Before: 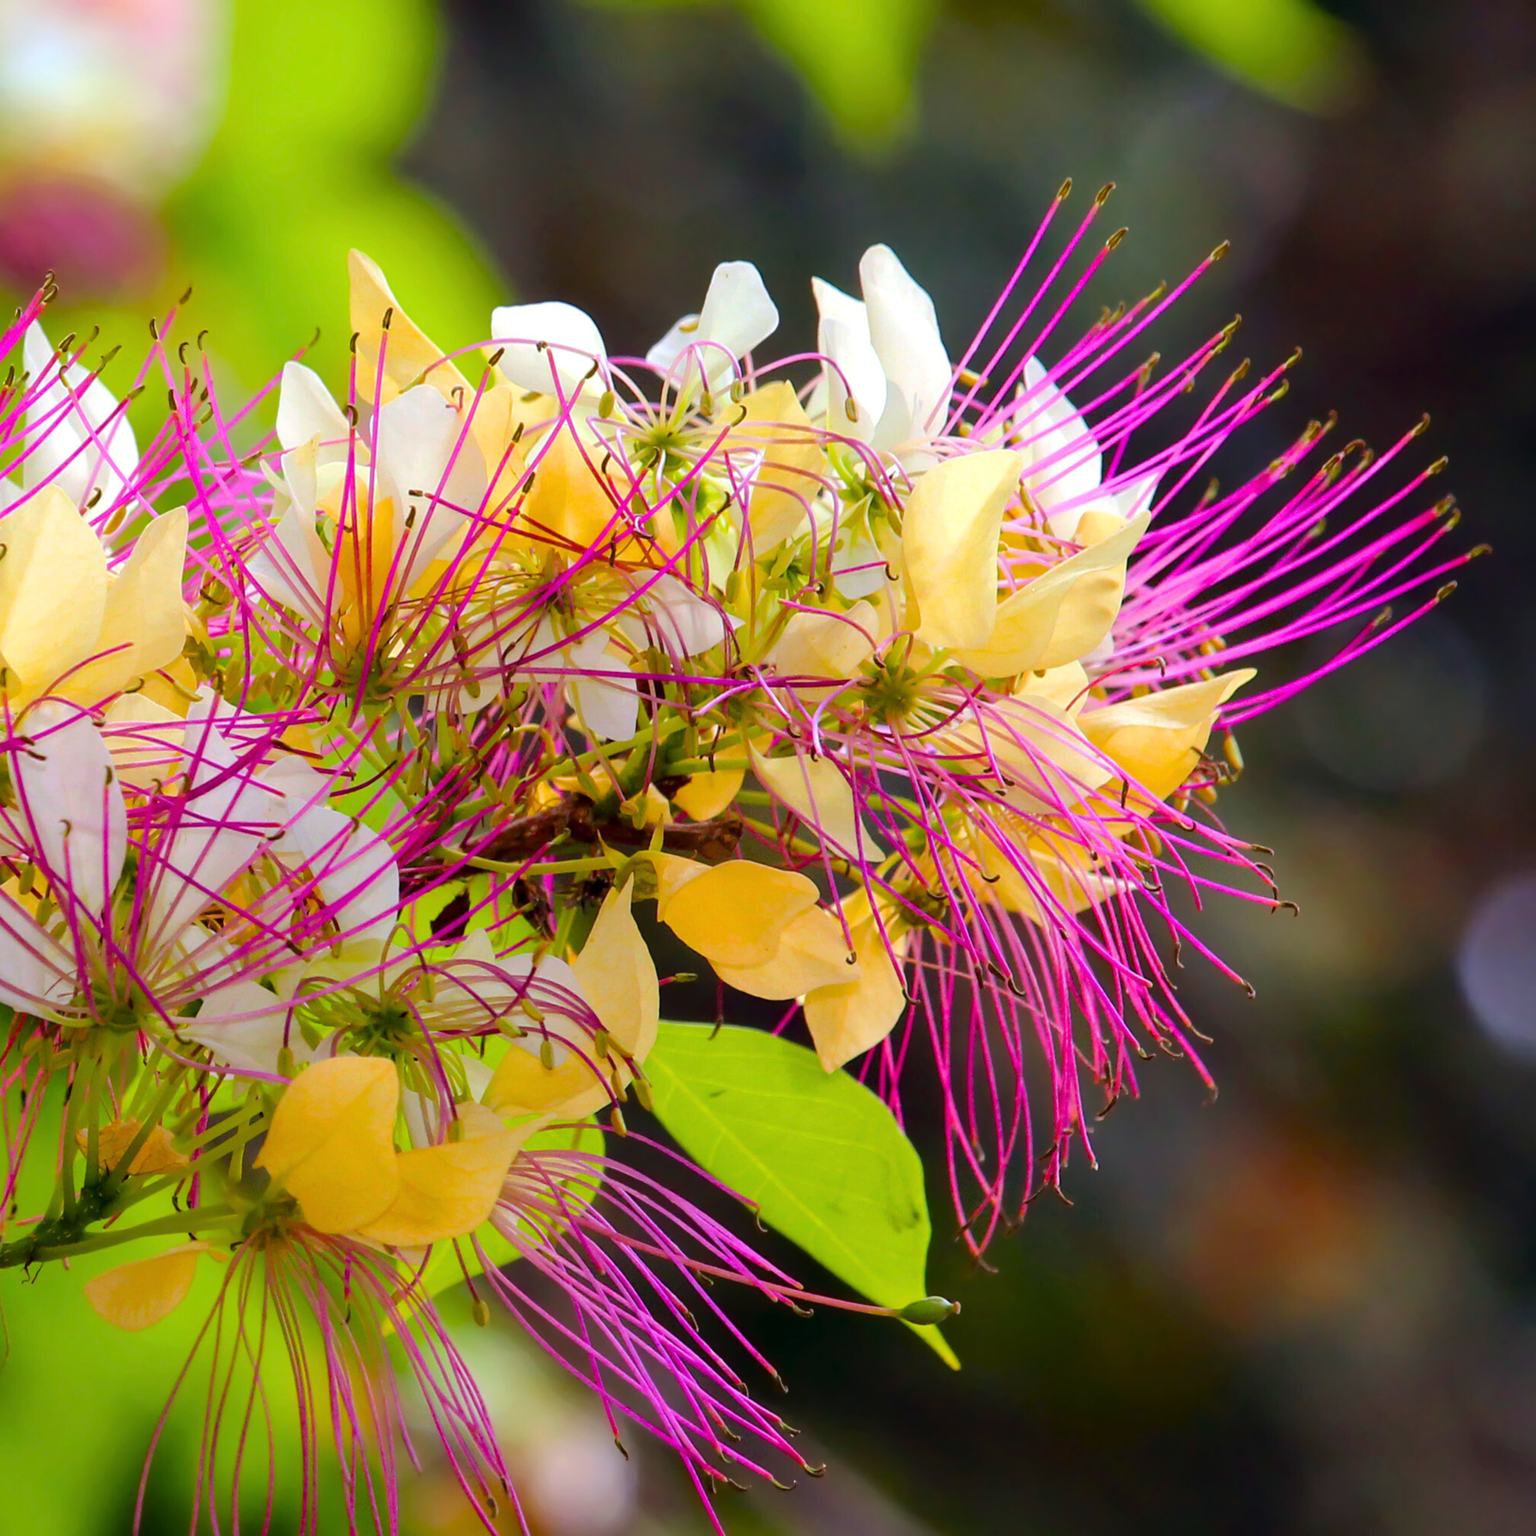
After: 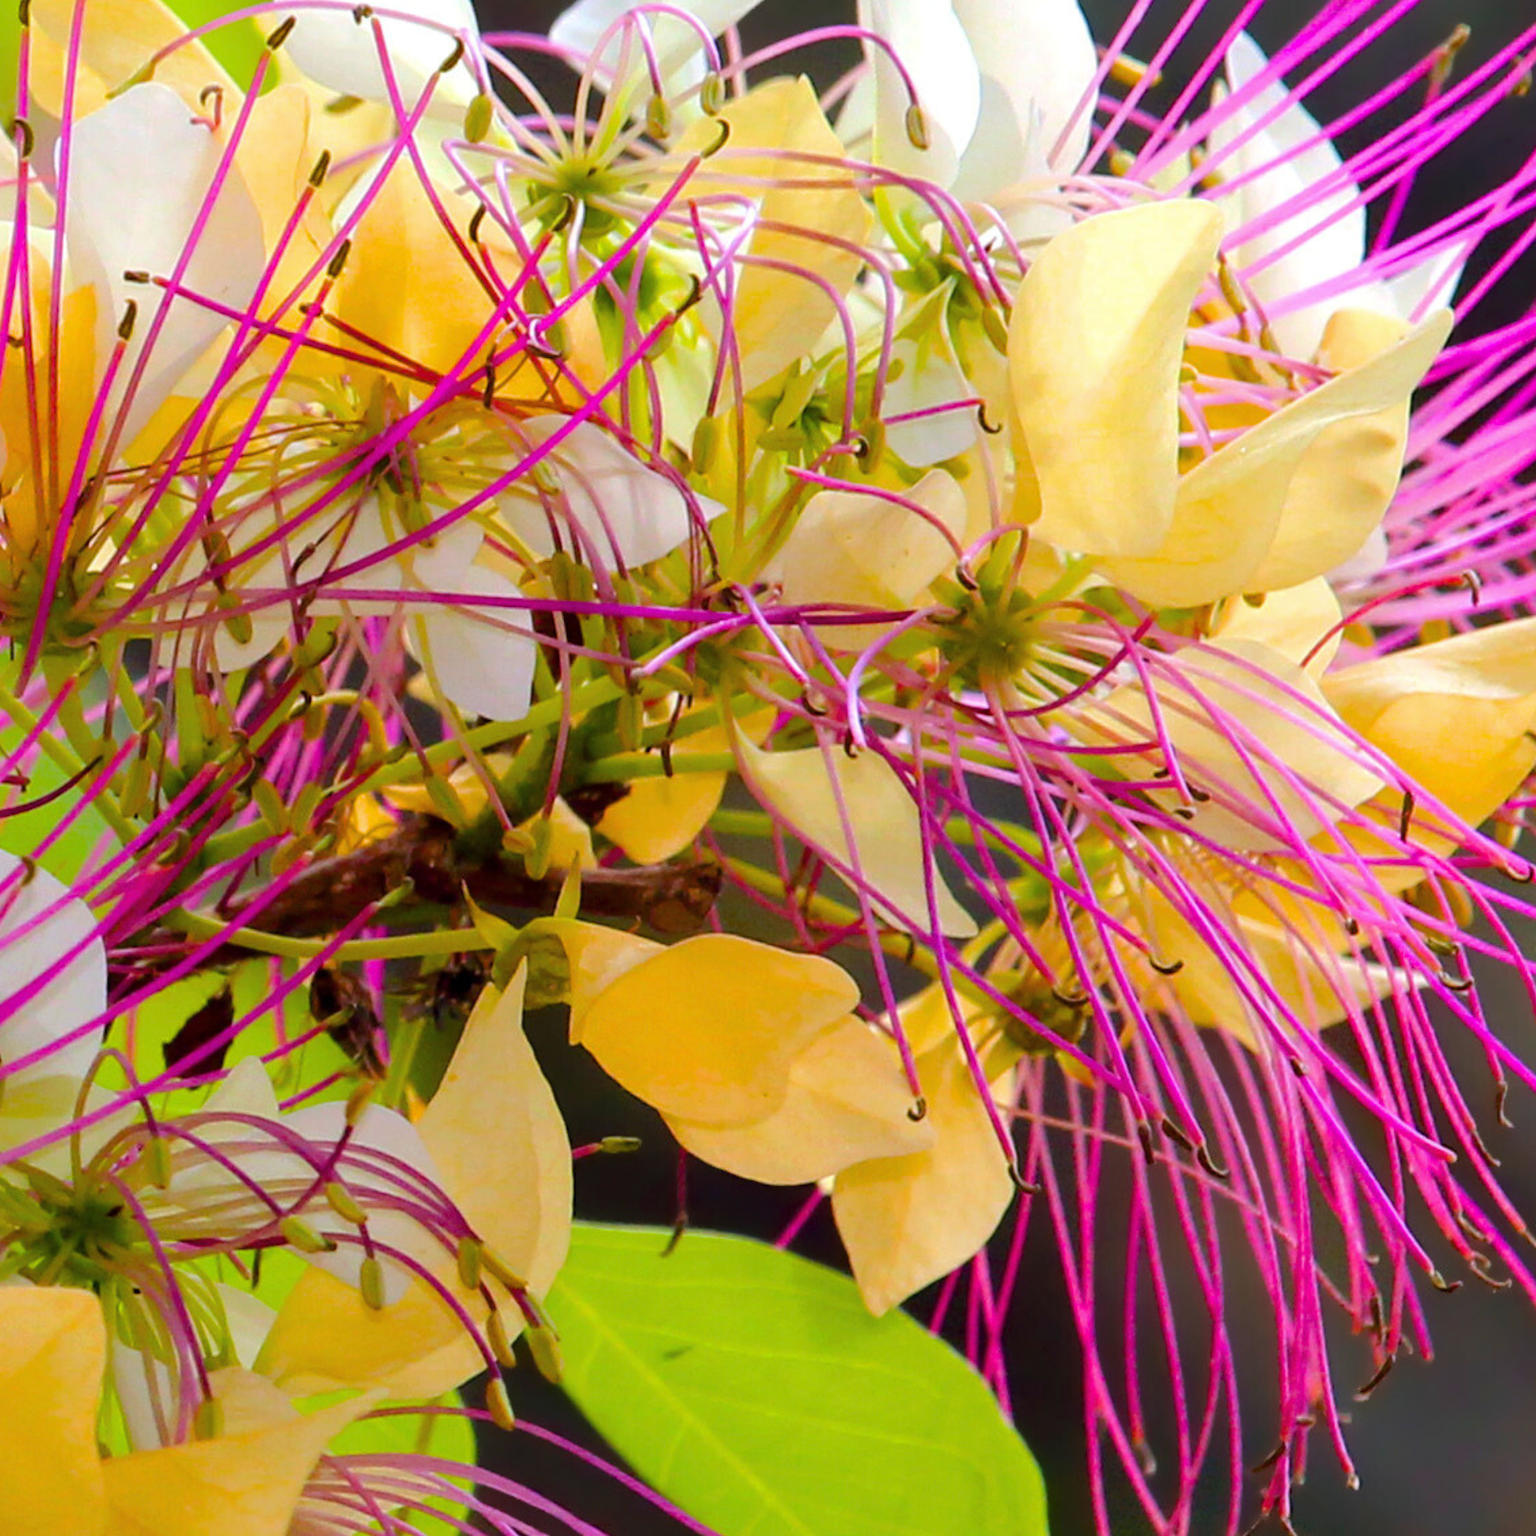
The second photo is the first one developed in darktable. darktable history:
crop and rotate: left 22.13%, top 22.054%, right 22.026%, bottom 22.102%
vibrance: vibrance 15%
contrast brightness saturation: saturation -0.05
